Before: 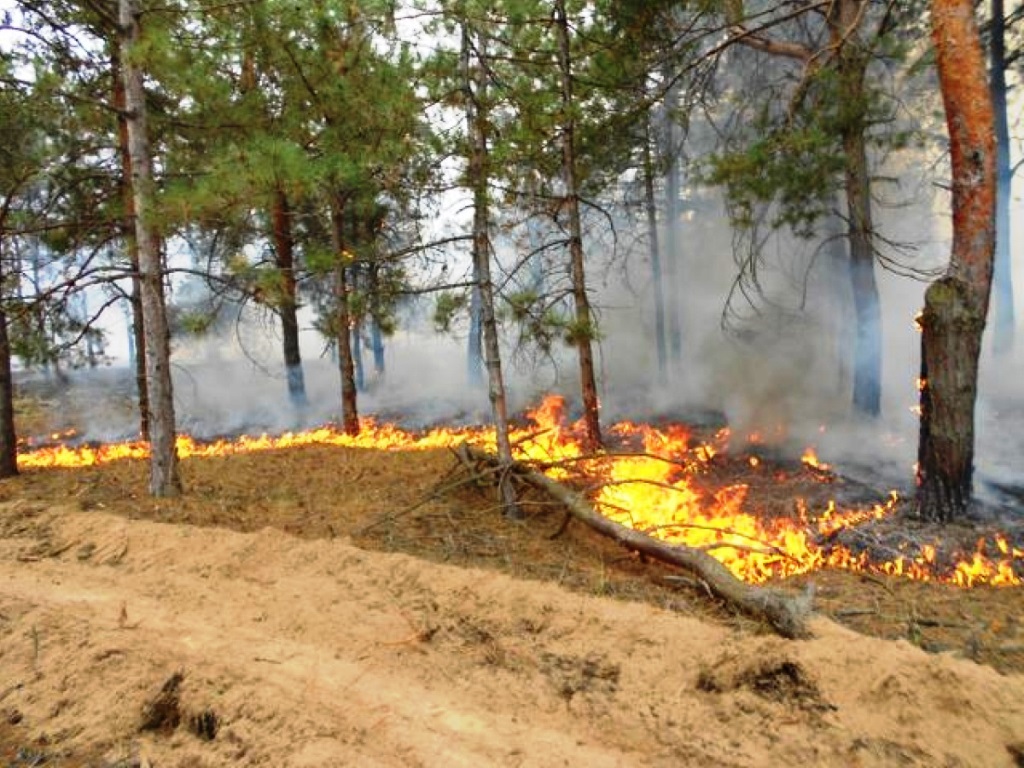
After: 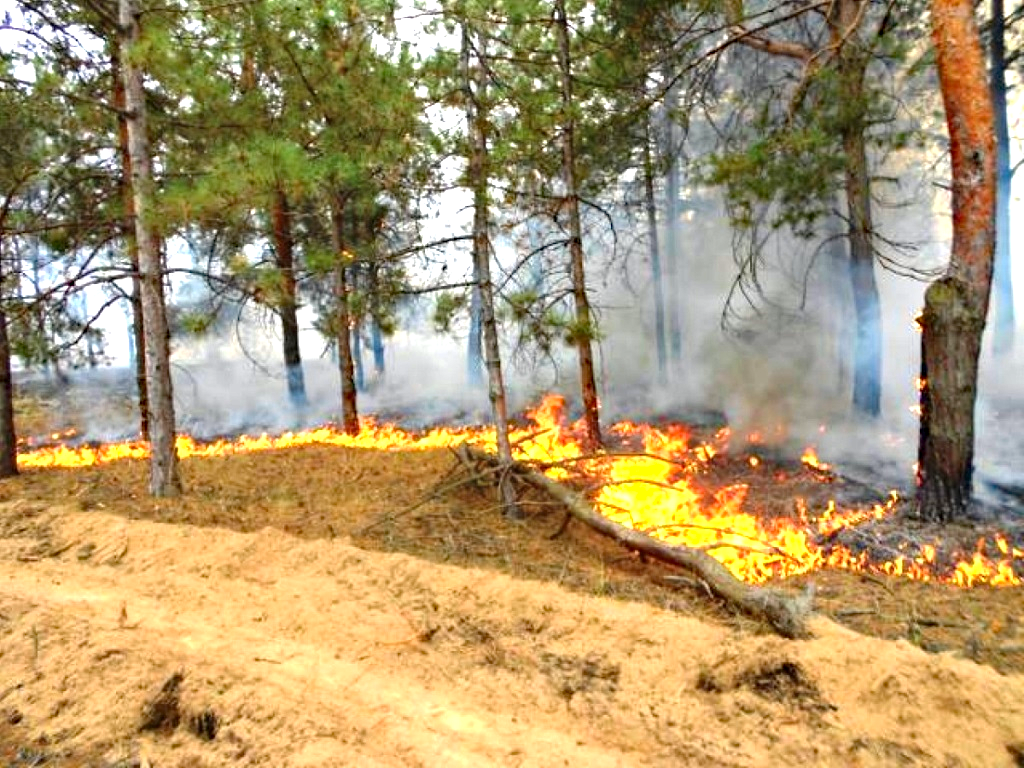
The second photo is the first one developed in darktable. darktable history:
exposure: black level correction 0, exposure 0.7 EV, compensate exposure bias true, compensate highlight preservation false
haze removal: strength 0.29, distance 0.25, compatibility mode true, adaptive false
